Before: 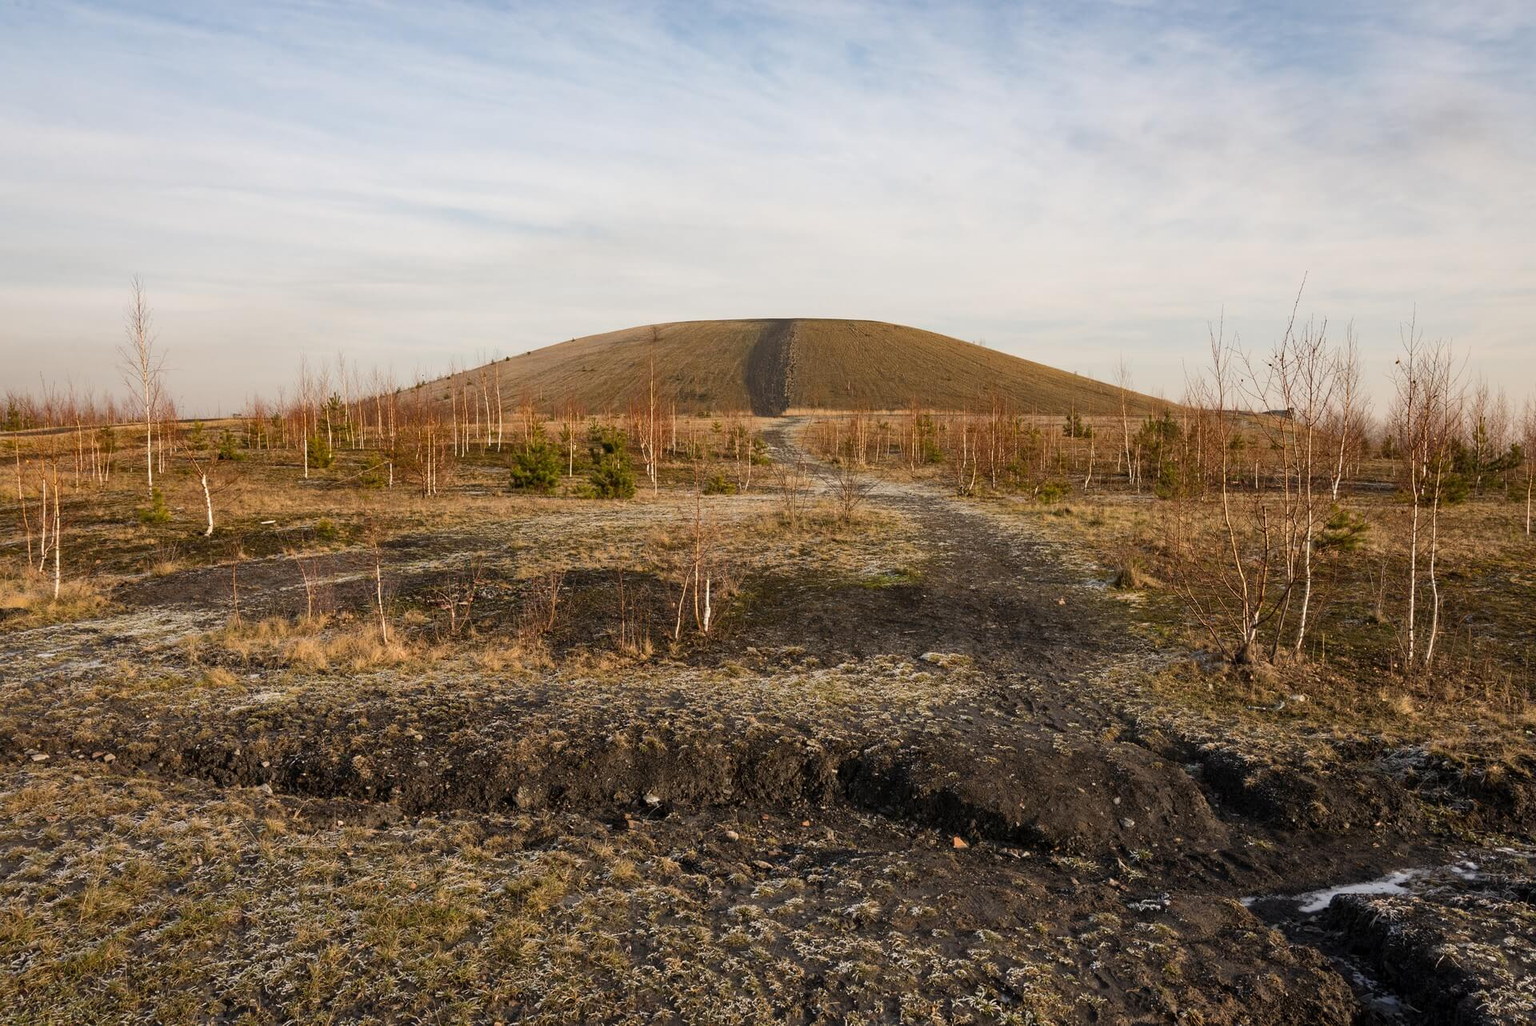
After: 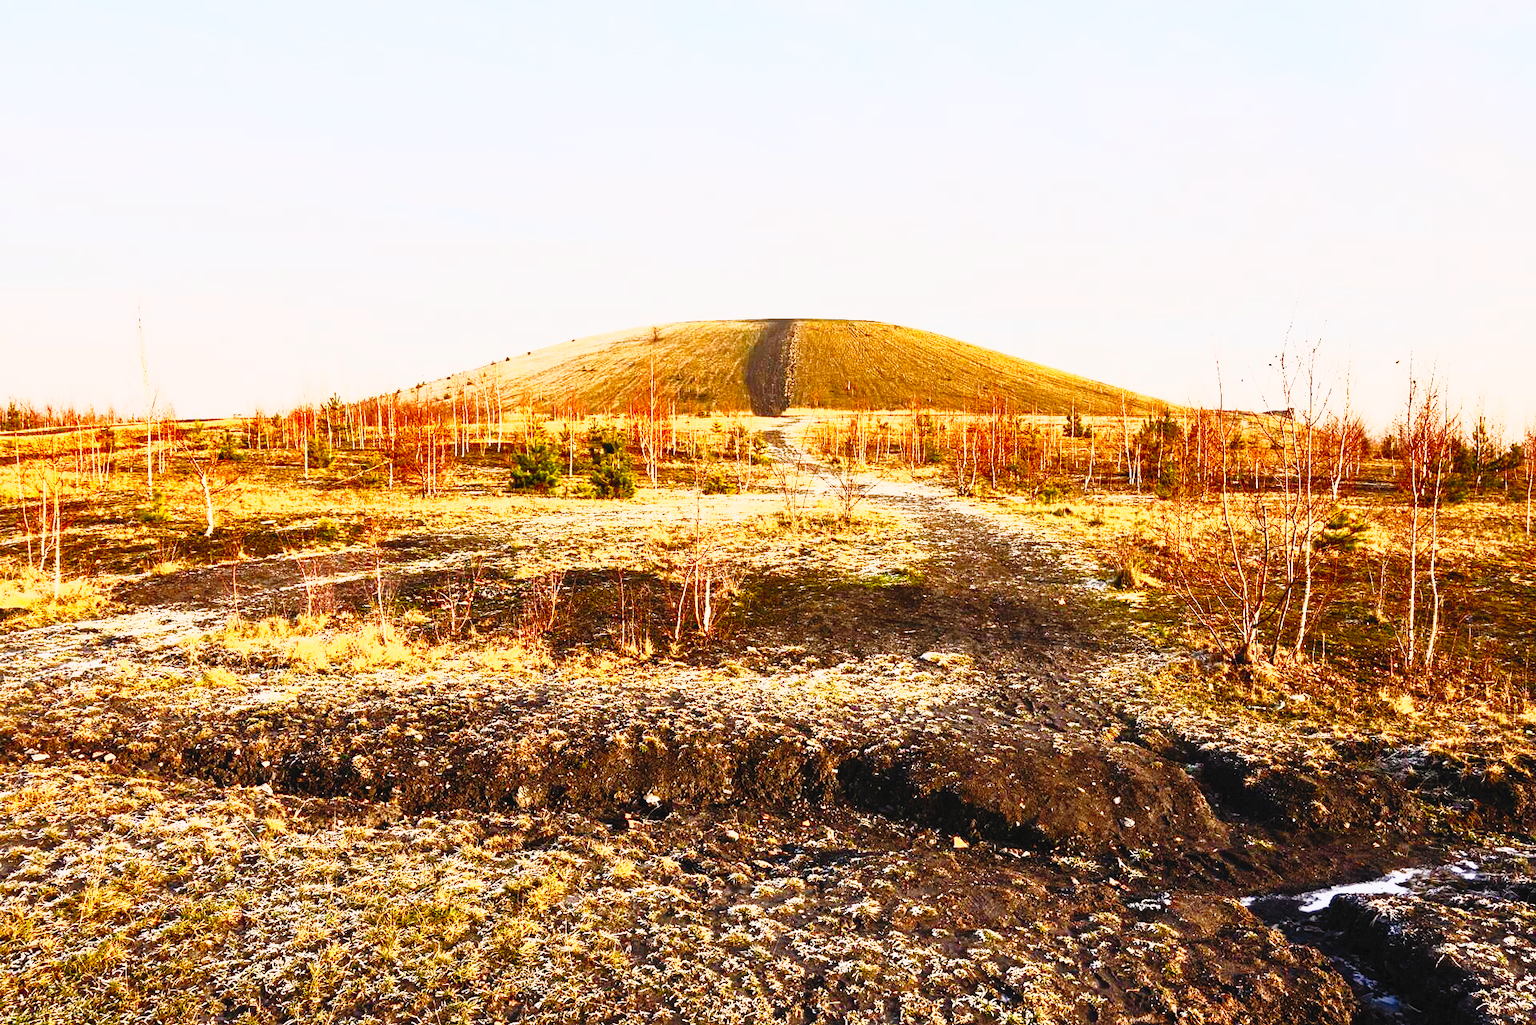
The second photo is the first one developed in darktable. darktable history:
tone curve: curves: ch0 [(0, 0.022) (0.177, 0.086) (0.392, 0.438) (0.704, 0.844) (0.858, 0.938) (1, 0.981)]; ch1 [(0, 0) (0.402, 0.36) (0.476, 0.456) (0.498, 0.501) (0.518, 0.521) (0.58, 0.598) (0.619, 0.65) (0.692, 0.737) (1, 1)]; ch2 [(0, 0) (0.415, 0.438) (0.483, 0.499) (0.503, 0.507) (0.526, 0.537) (0.563, 0.624) (0.626, 0.714) (0.699, 0.753) (0.997, 0.858)], preserve colors none
color calibration: illuminant custom, x 0.347, y 0.364, temperature 4917.1 K
contrast brightness saturation: contrast 0.997, brightness 0.982, saturation 0.992
shadows and highlights: radius 125.12, shadows 21.25, highlights -22.55, low approximation 0.01
